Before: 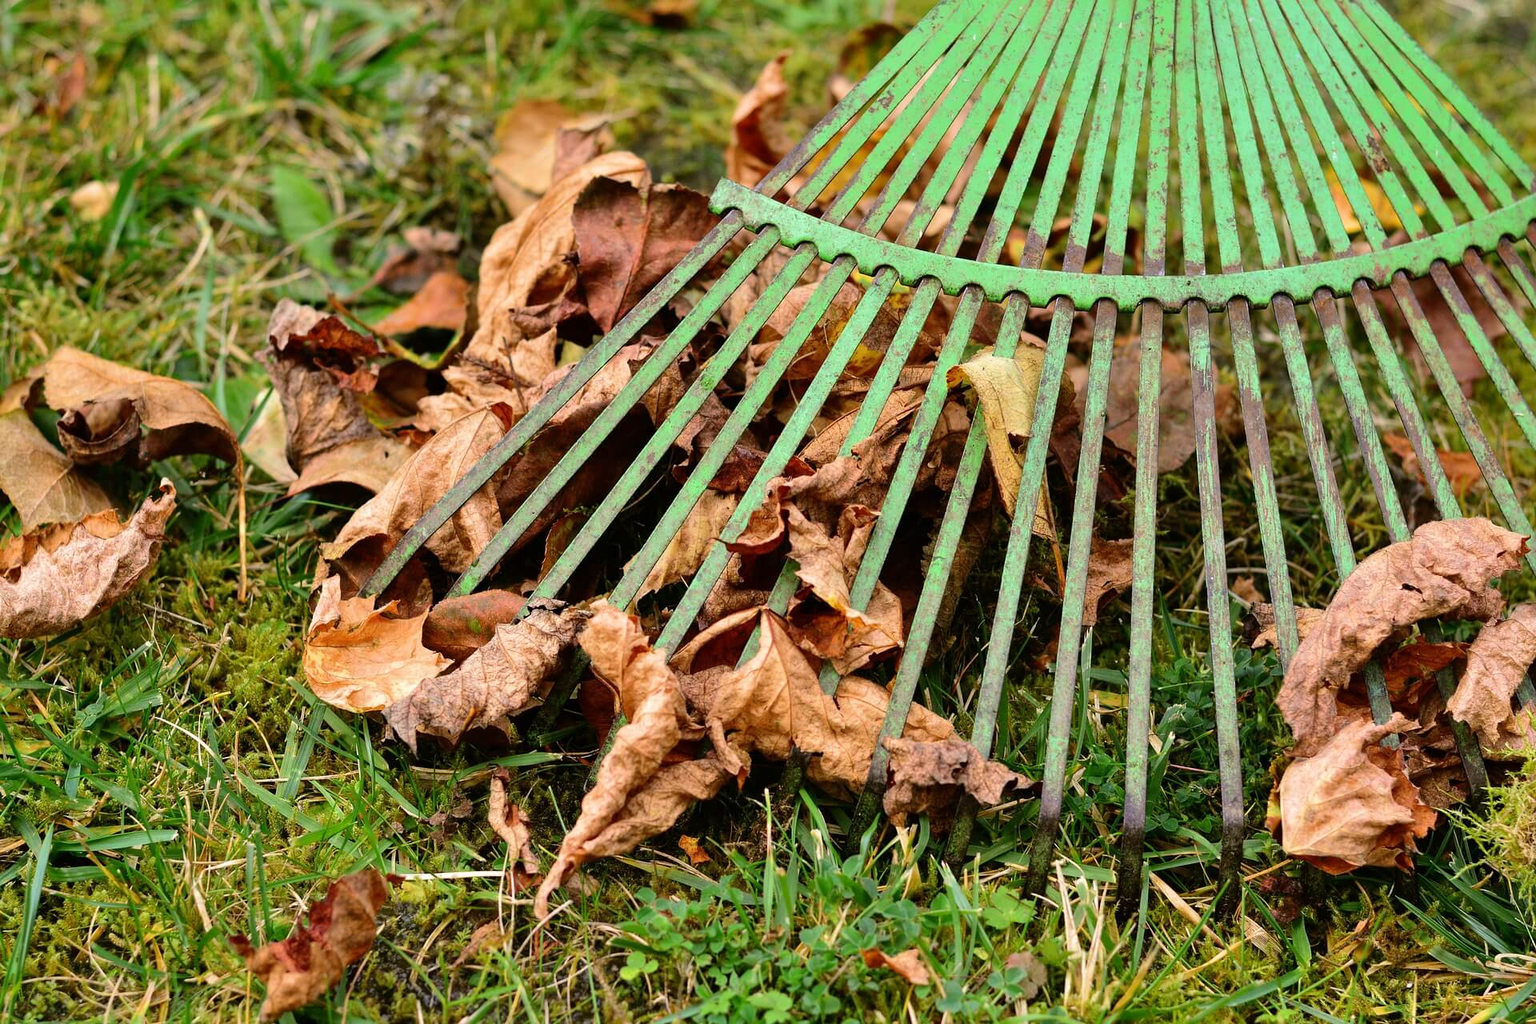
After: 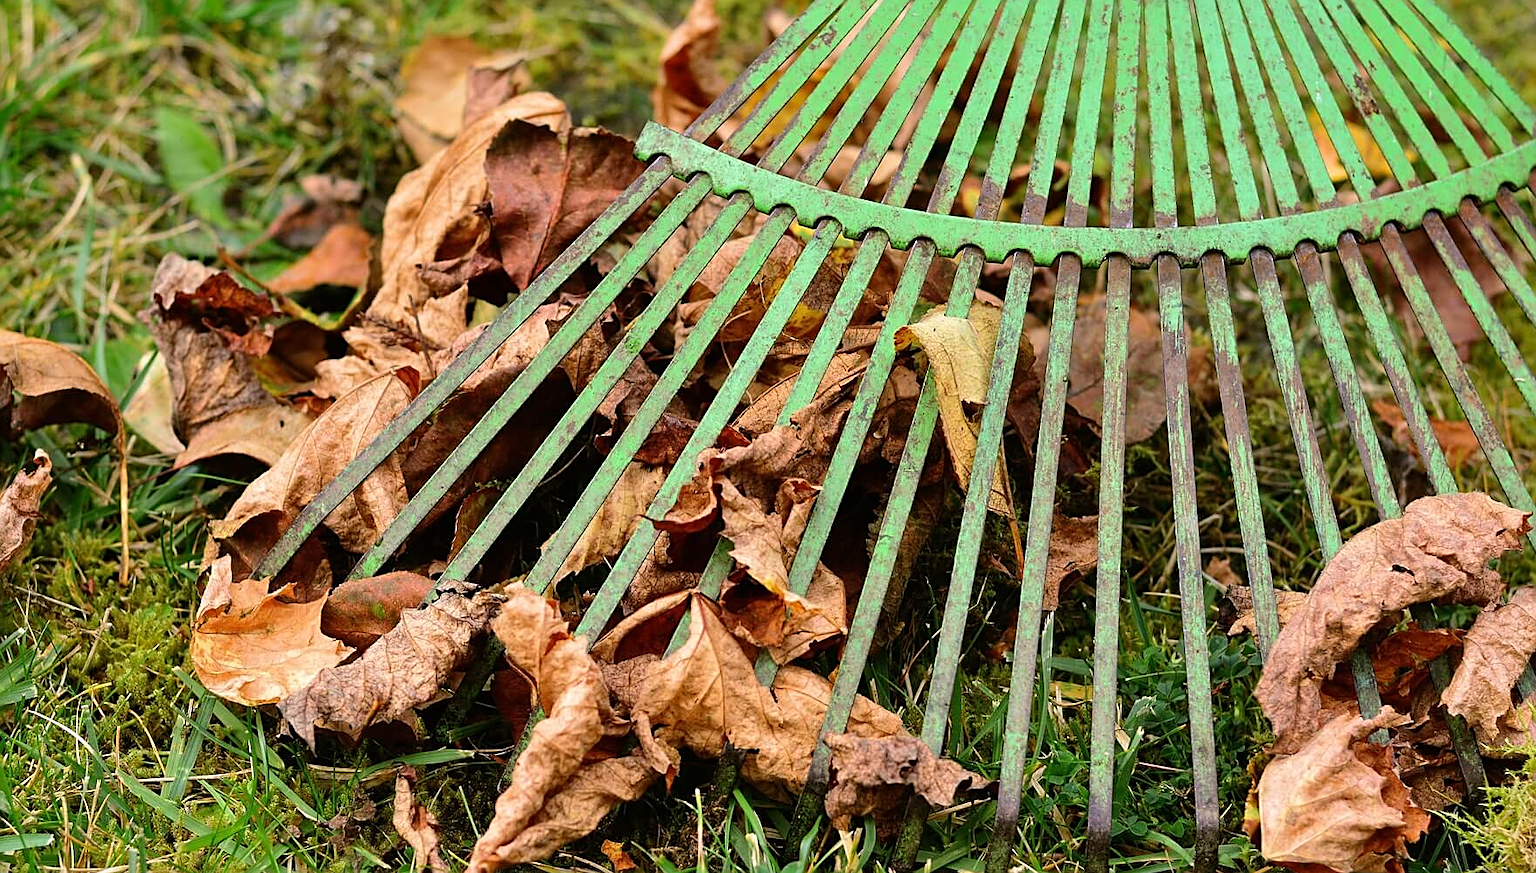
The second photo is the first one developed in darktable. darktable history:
sharpen: on, module defaults
crop: left 8.416%, top 6.574%, bottom 15.349%
